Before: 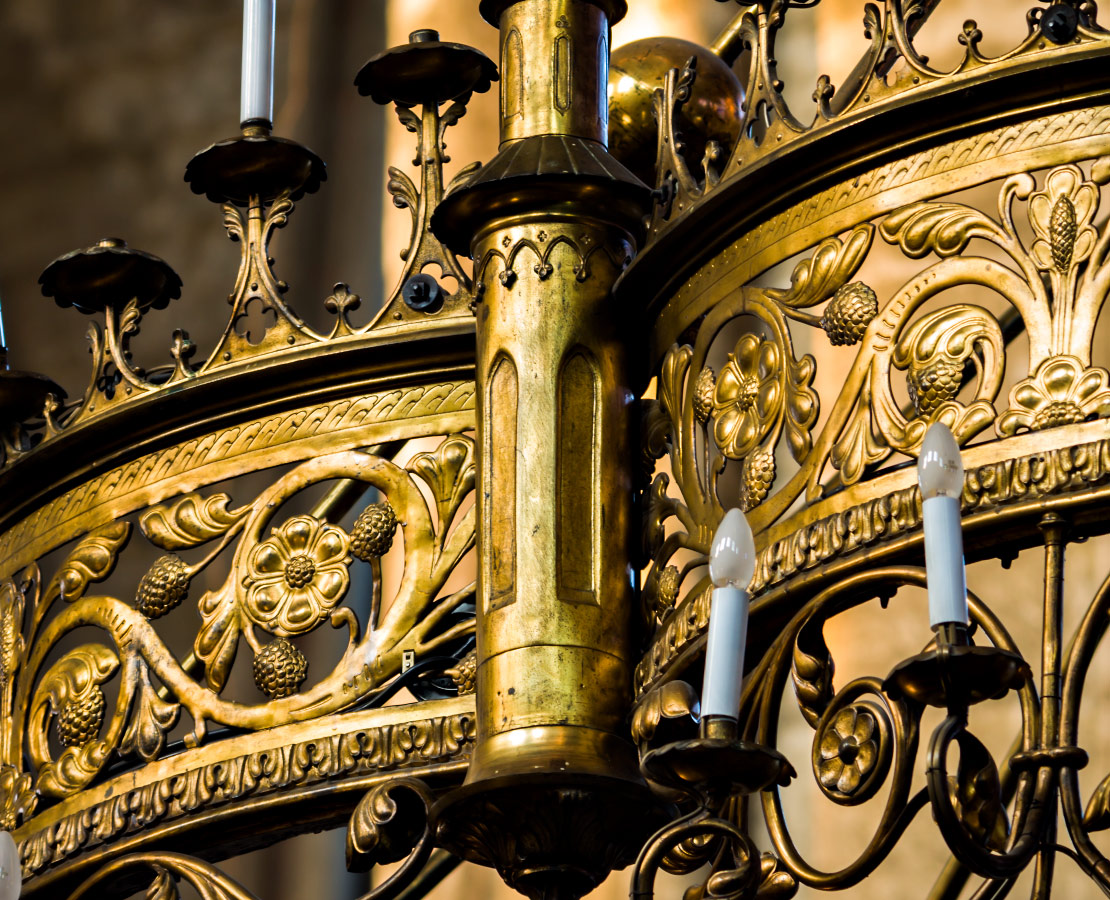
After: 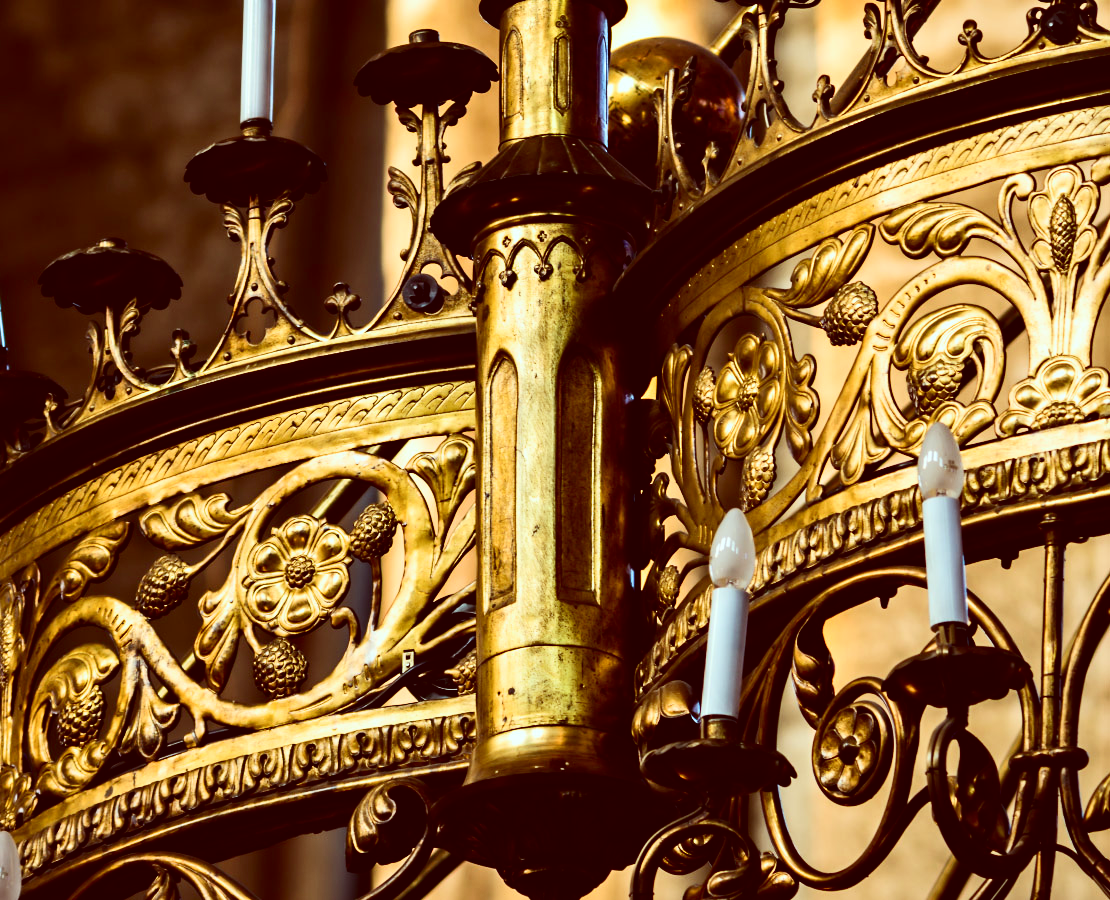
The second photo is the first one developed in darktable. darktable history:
contrast brightness saturation: contrast 0.293
shadows and highlights: shadows 24.88, highlights -25.74, highlights color adjustment 0.307%
color correction: highlights a* -7.21, highlights b* -0.203, shadows a* 20.11, shadows b* 12.01
